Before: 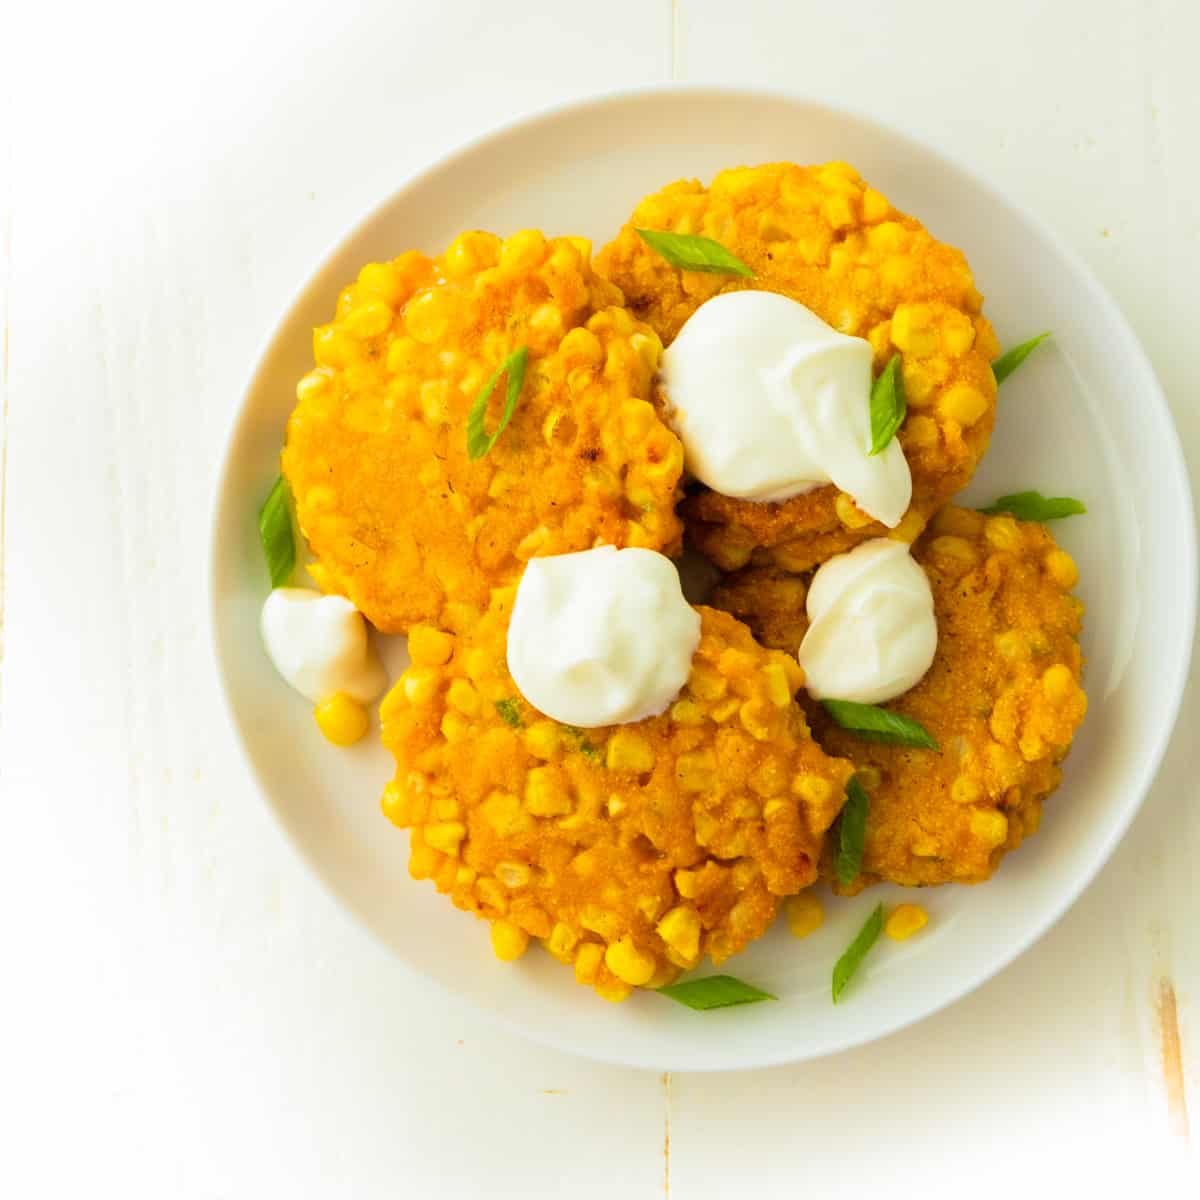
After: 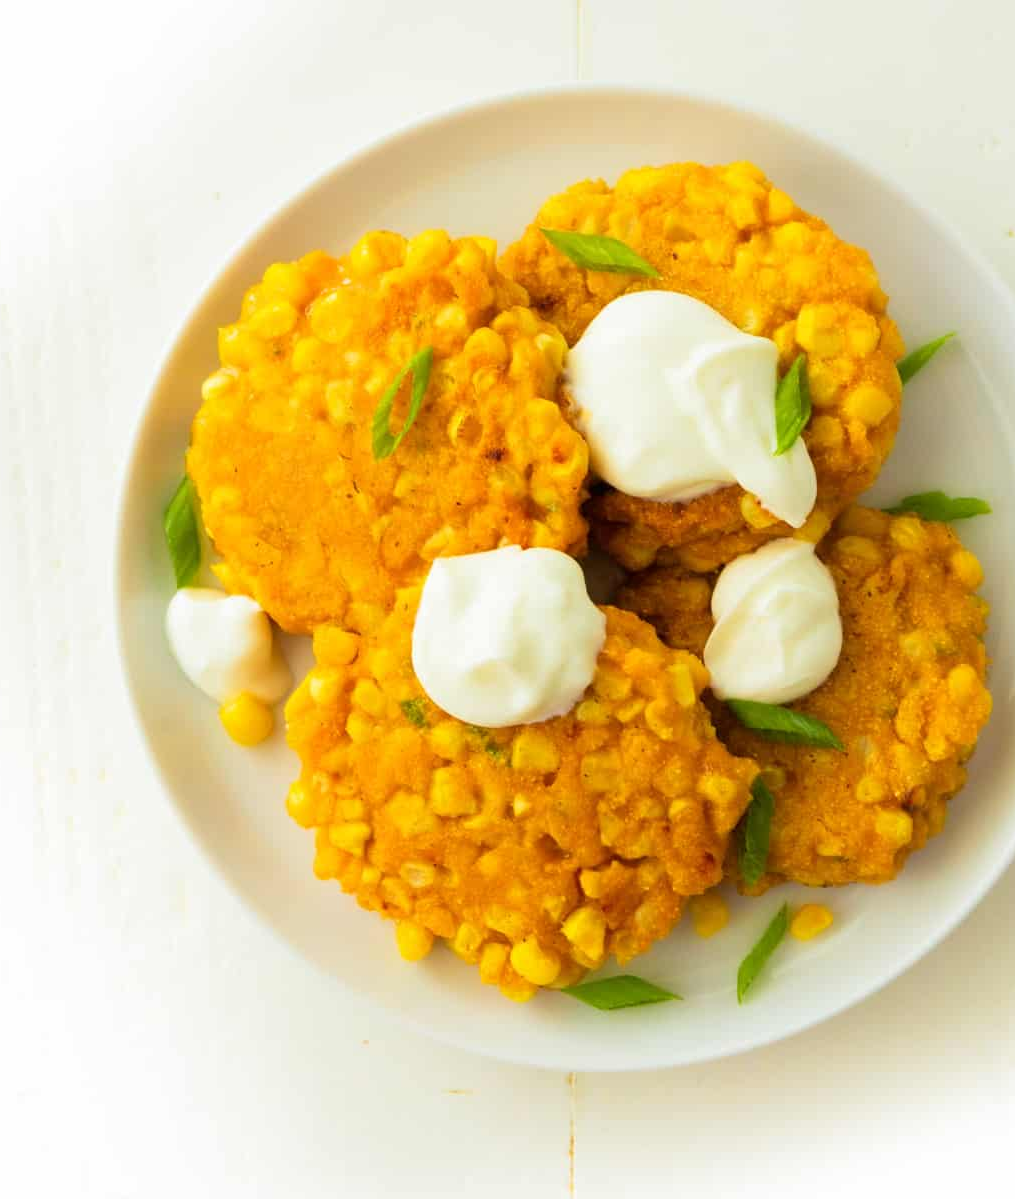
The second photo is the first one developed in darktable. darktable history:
crop: left 7.985%, right 7.36%
